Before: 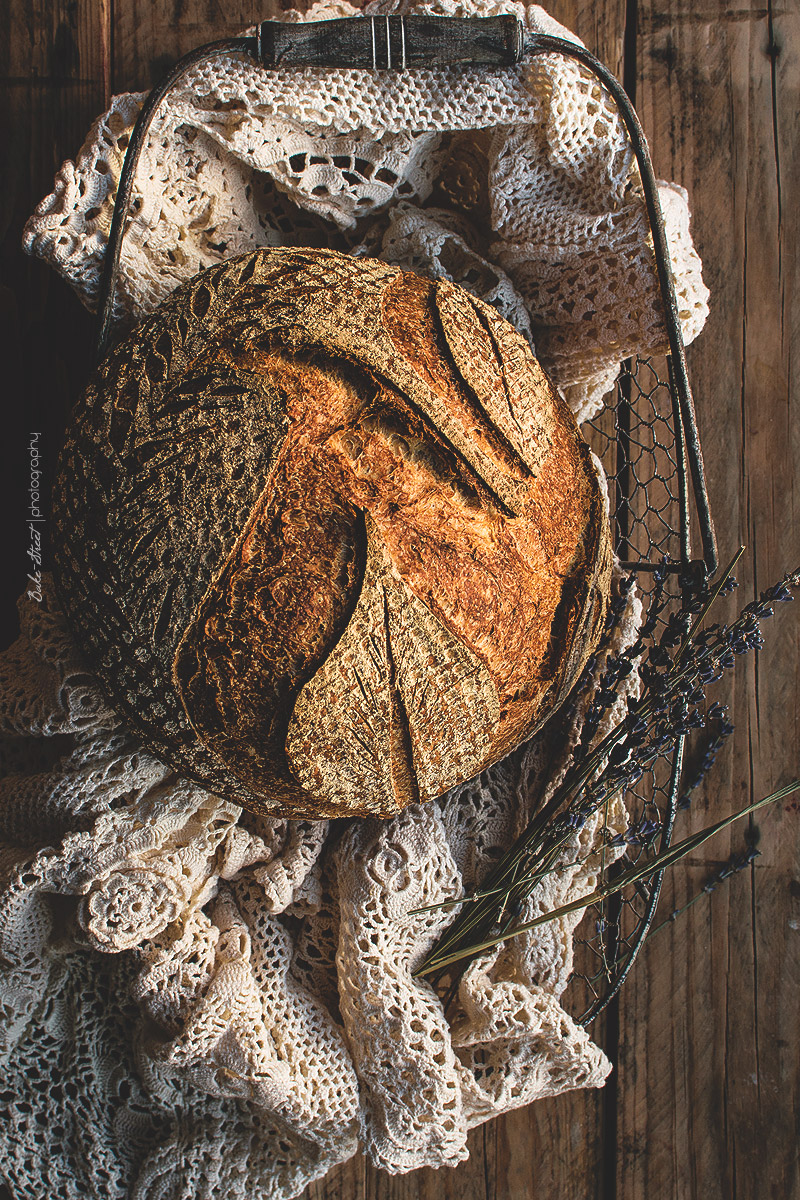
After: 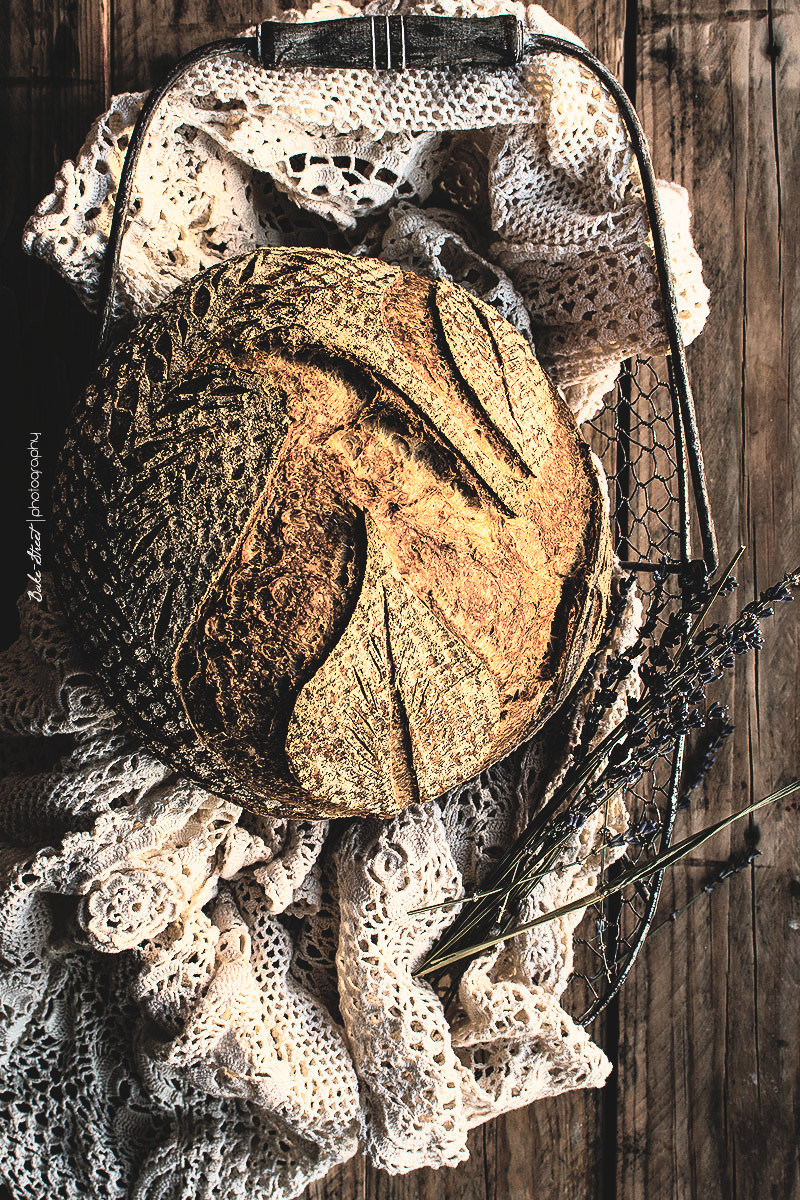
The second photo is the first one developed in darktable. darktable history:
white balance: red 1.009, blue 0.985
filmic rgb: hardness 4.17, contrast 1.364, color science v6 (2022)
contrast brightness saturation: contrast 0.39, brightness 0.53
